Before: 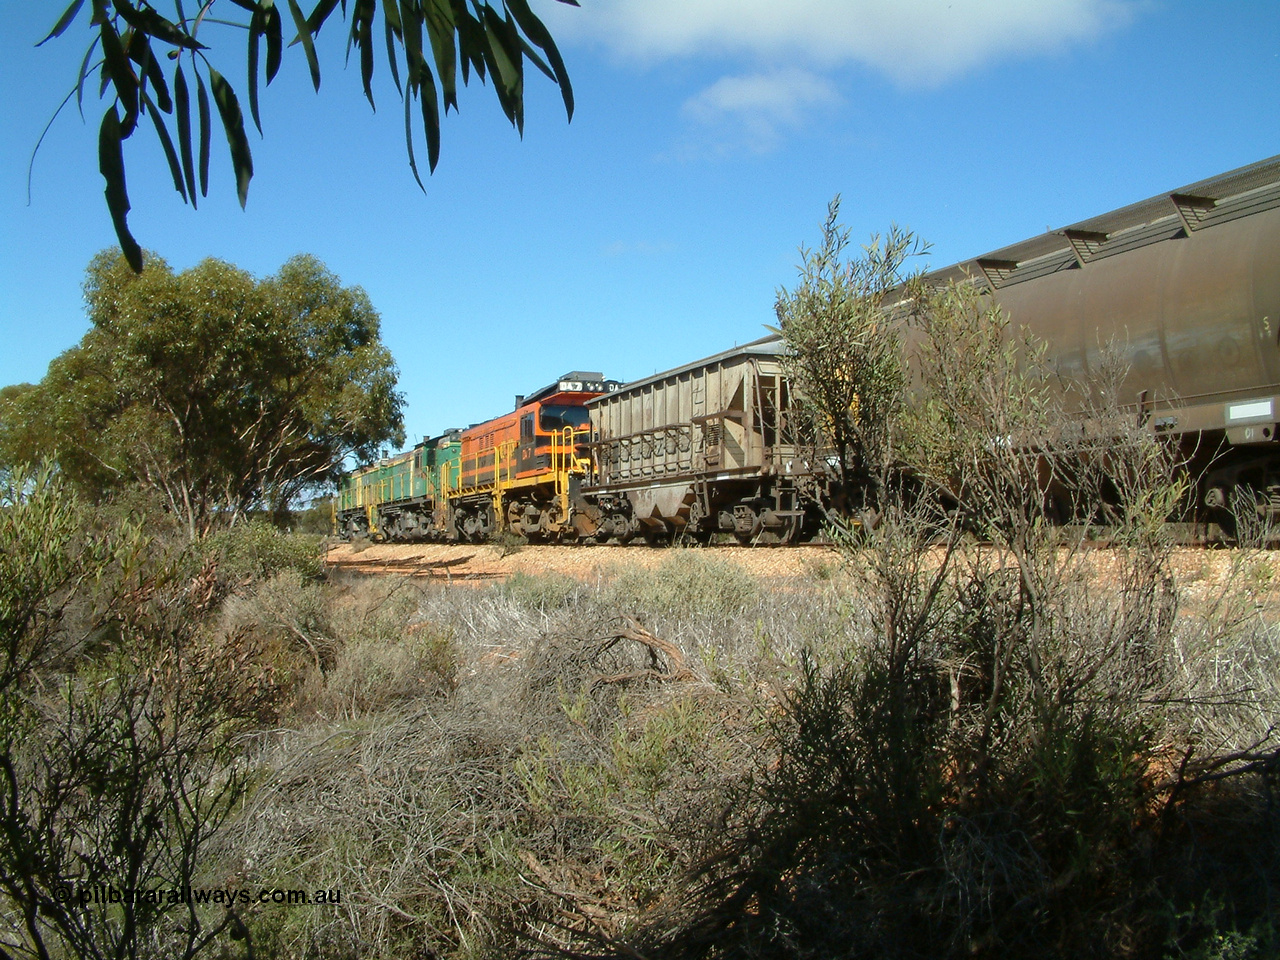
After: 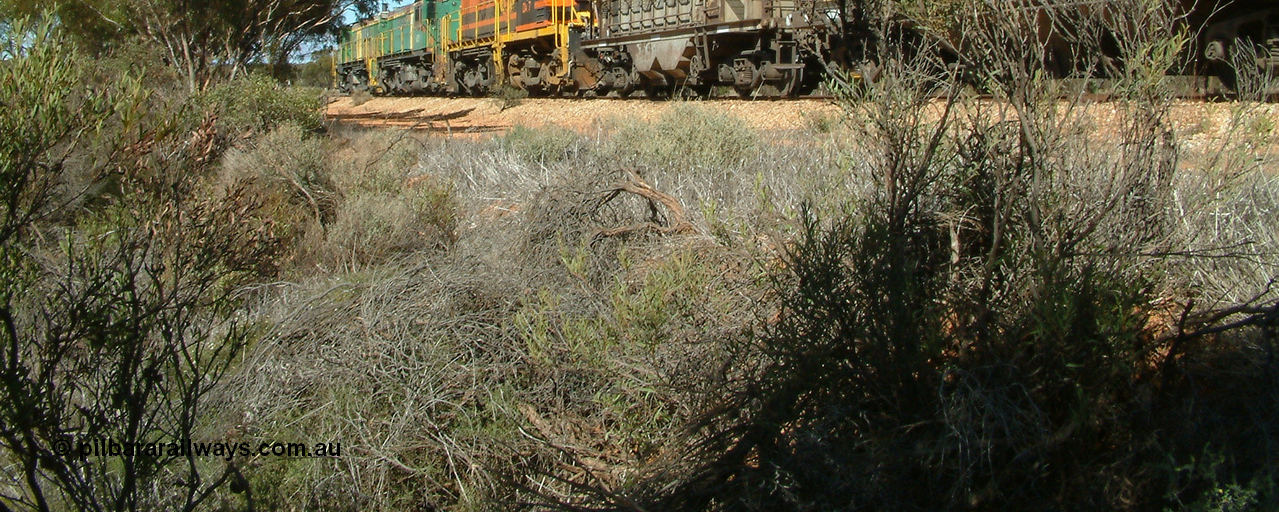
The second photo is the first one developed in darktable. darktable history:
crop and rotate: top 46.609%, right 0.047%
shadows and highlights: radius 124.81, shadows 21.08, highlights -22.33, low approximation 0.01
